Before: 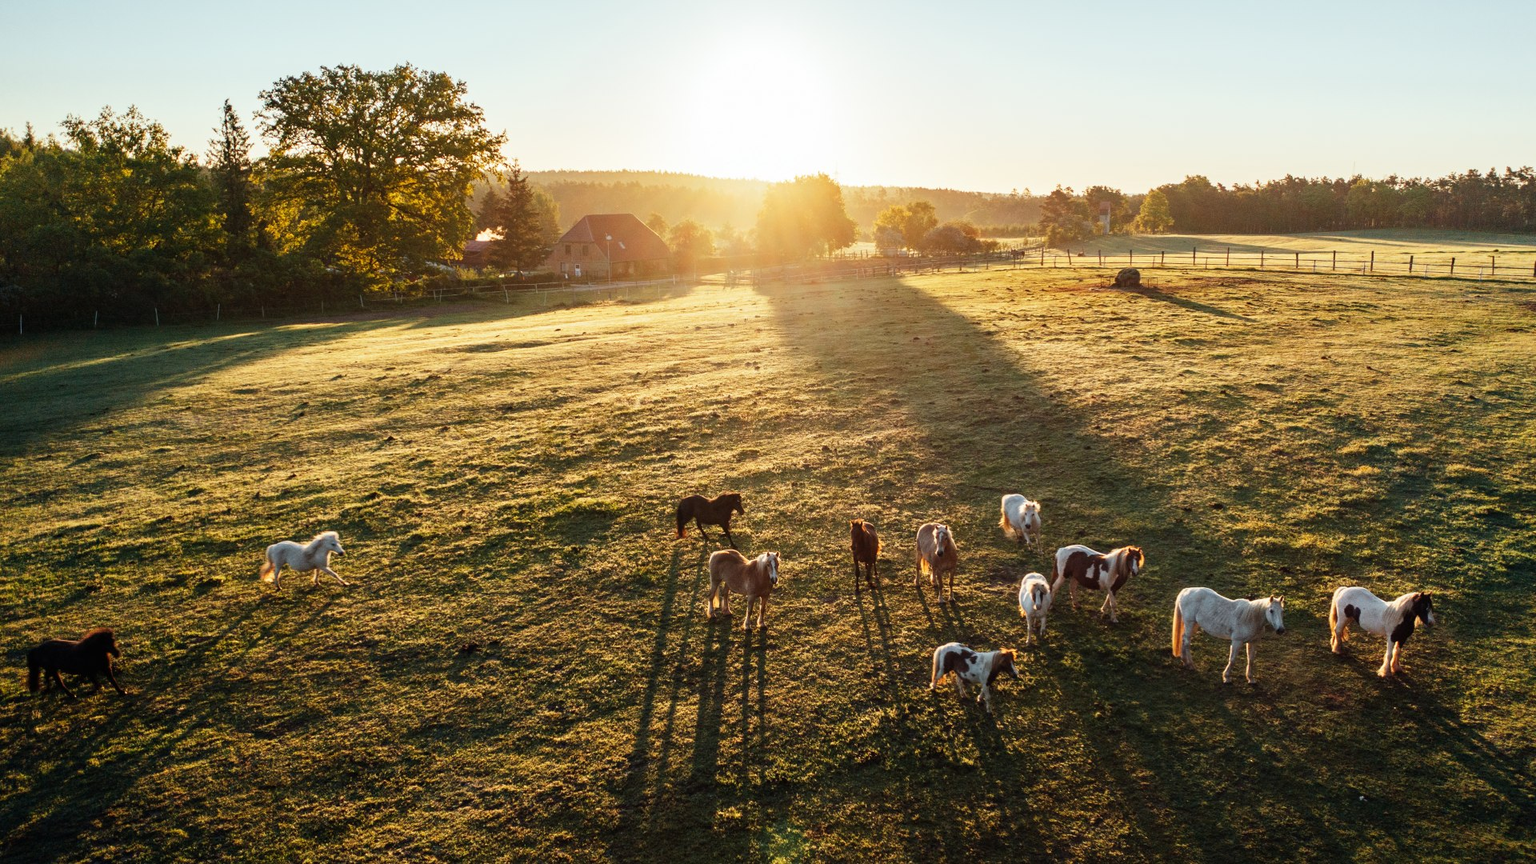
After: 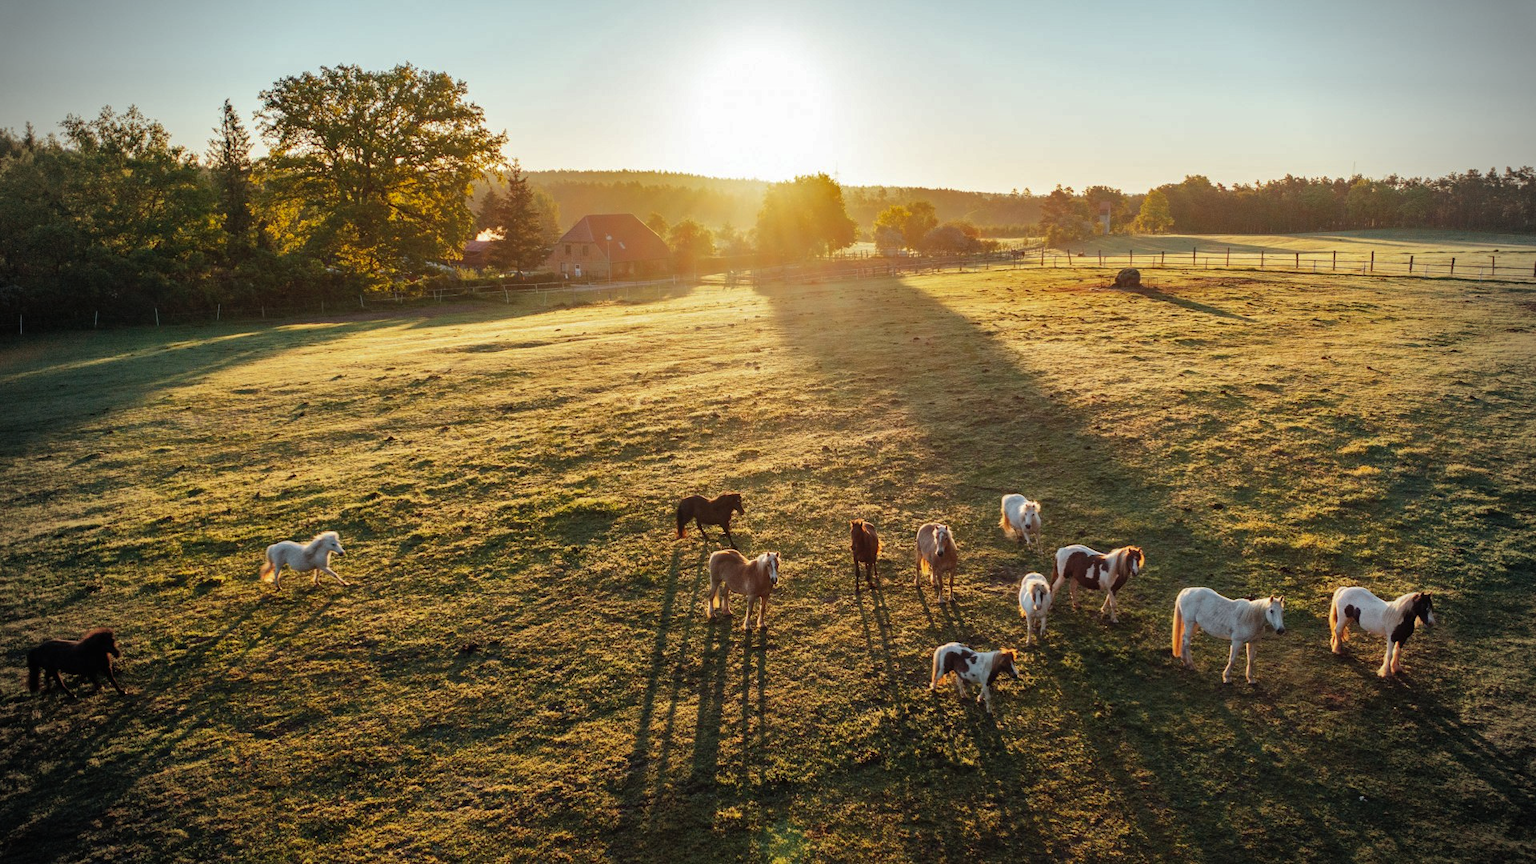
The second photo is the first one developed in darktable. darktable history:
vignetting: fall-off radius 31.48%, brightness -0.472
shadows and highlights: shadows 40, highlights -60
